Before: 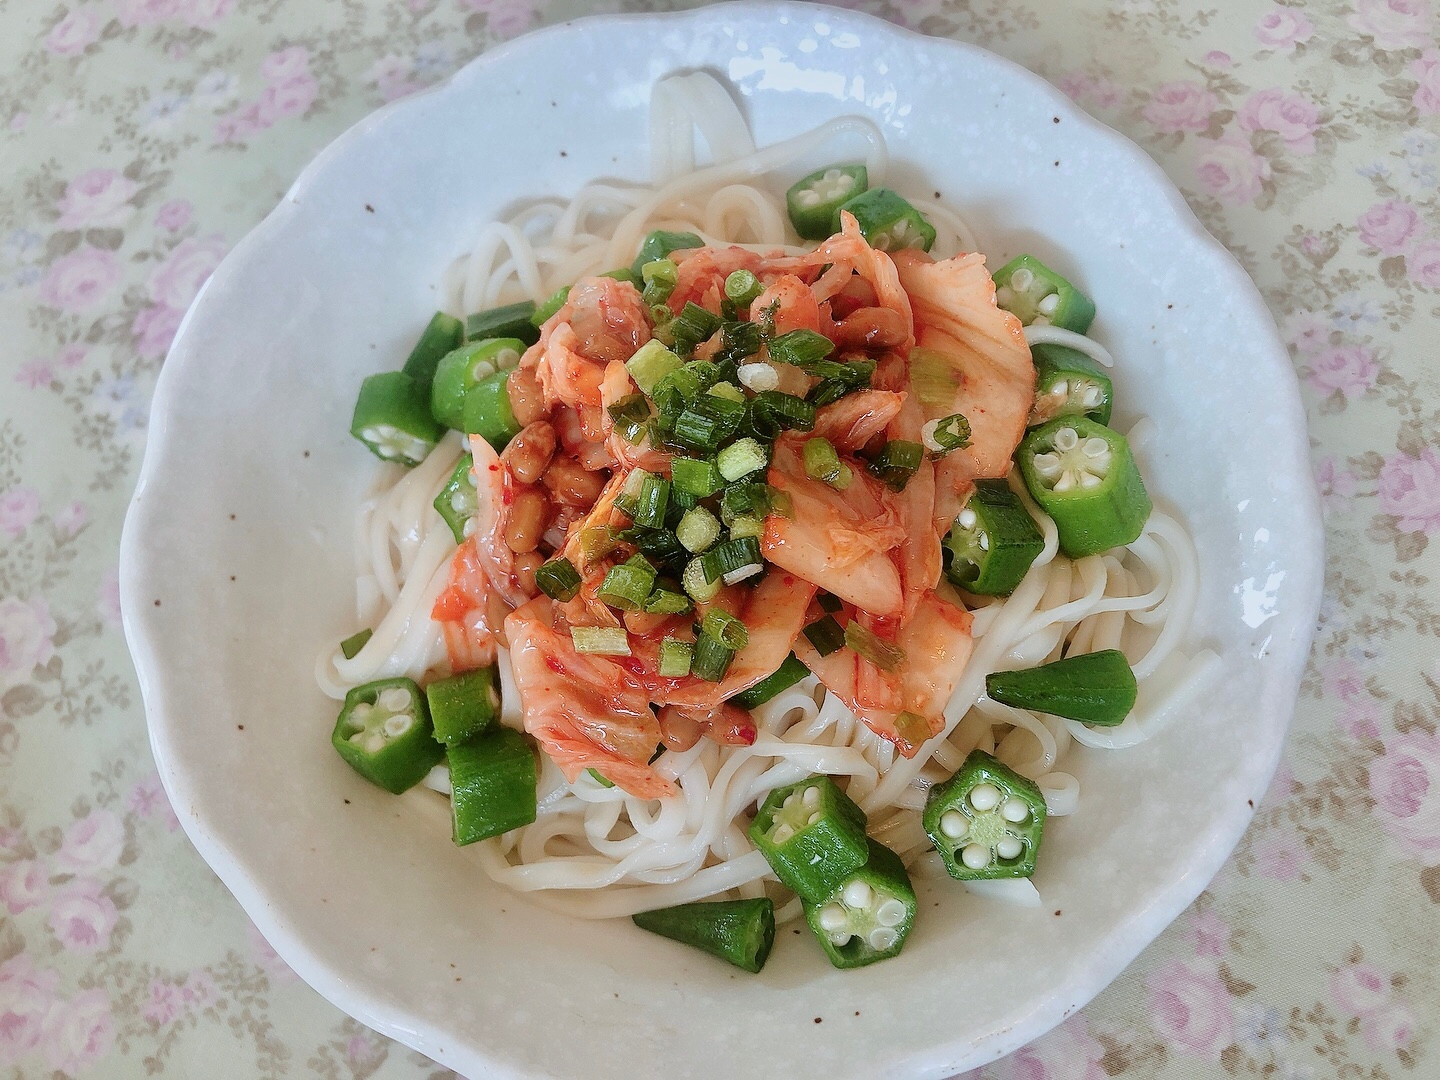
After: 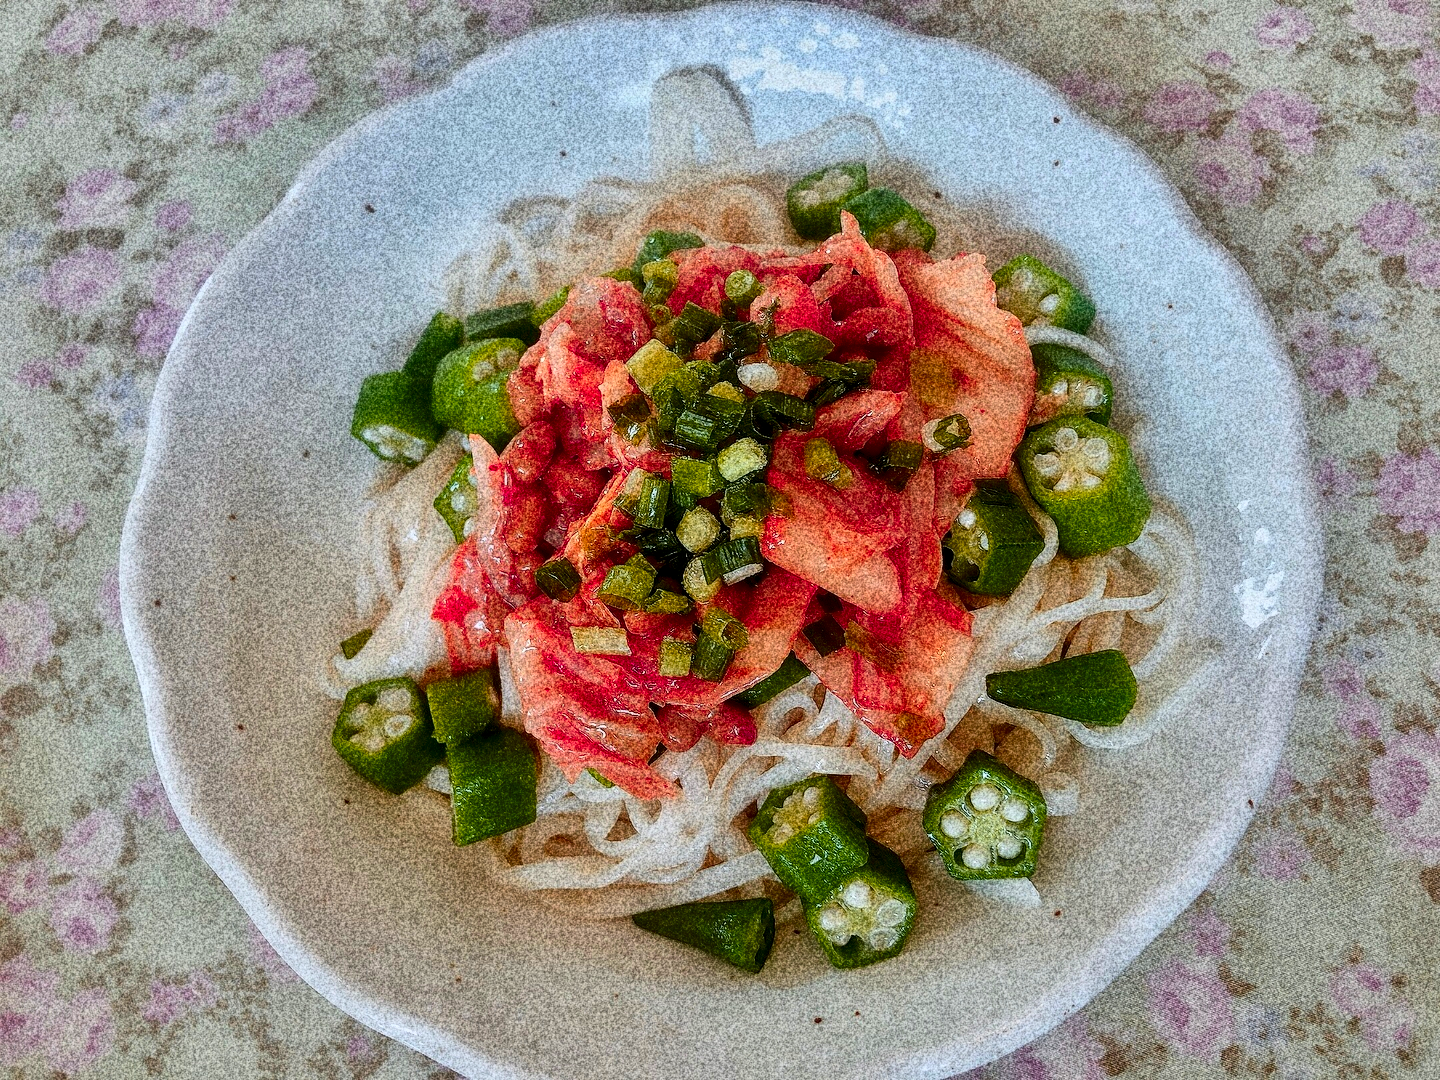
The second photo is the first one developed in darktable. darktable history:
grain: coarseness 30.02 ISO, strength 100%
shadows and highlights: low approximation 0.01, soften with gaussian
color zones: curves: ch1 [(0.235, 0.558) (0.75, 0.5)]; ch2 [(0.25, 0.462) (0.749, 0.457)], mix 40.67%
contrast brightness saturation: contrast 0.12, brightness -0.12, saturation 0.2
local contrast: on, module defaults
